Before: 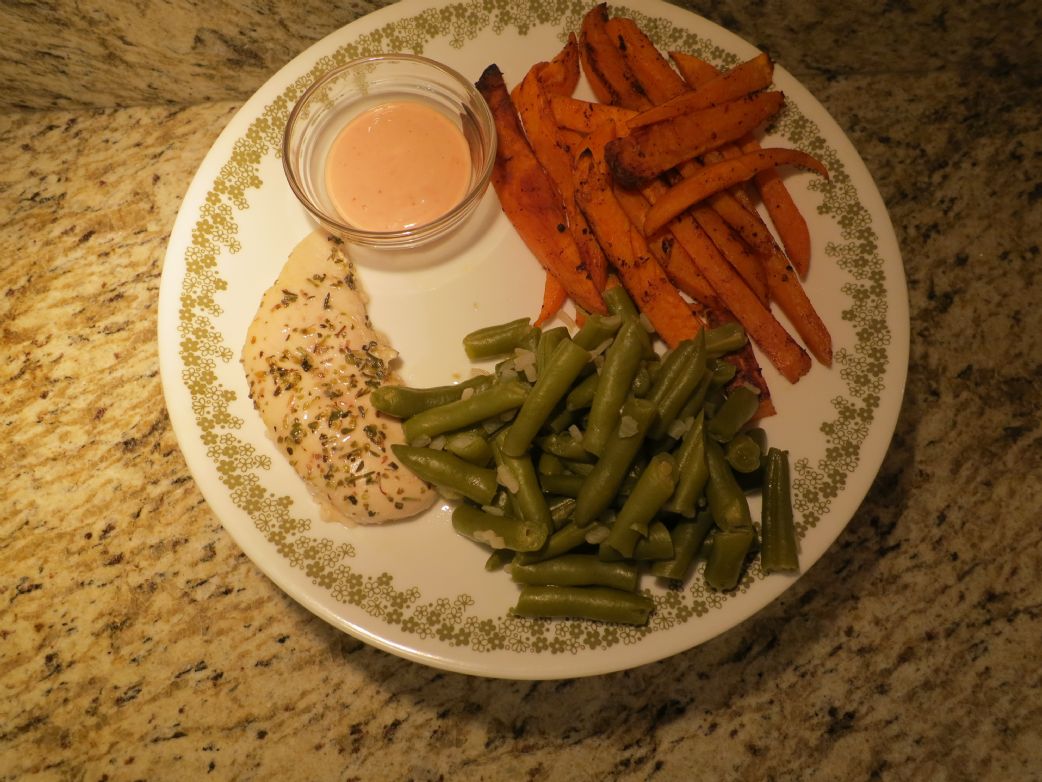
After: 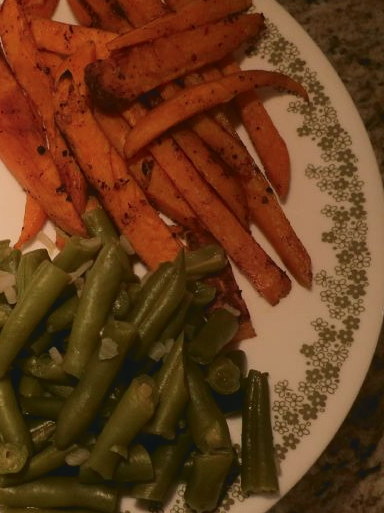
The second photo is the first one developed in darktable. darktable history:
grain: coarseness 0.81 ISO, strength 1.34%, mid-tones bias 0%
crop and rotate: left 49.936%, top 10.094%, right 13.136%, bottom 24.256%
tone curve: curves: ch0 [(0, 0.047) (0.15, 0.127) (0.46, 0.466) (0.751, 0.788) (1, 0.961)]; ch1 [(0, 0) (0.43, 0.408) (0.476, 0.469) (0.505, 0.501) (0.553, 0.557) (0.592, 0.58) (0.631, 0.625) (1, 1)]; ch2 [(0, 0) (0.505, 0.495) (0.55, 0.557) (0.583, 0.573) (1, 1)], color space Lab, independent channels, preserve colors none
